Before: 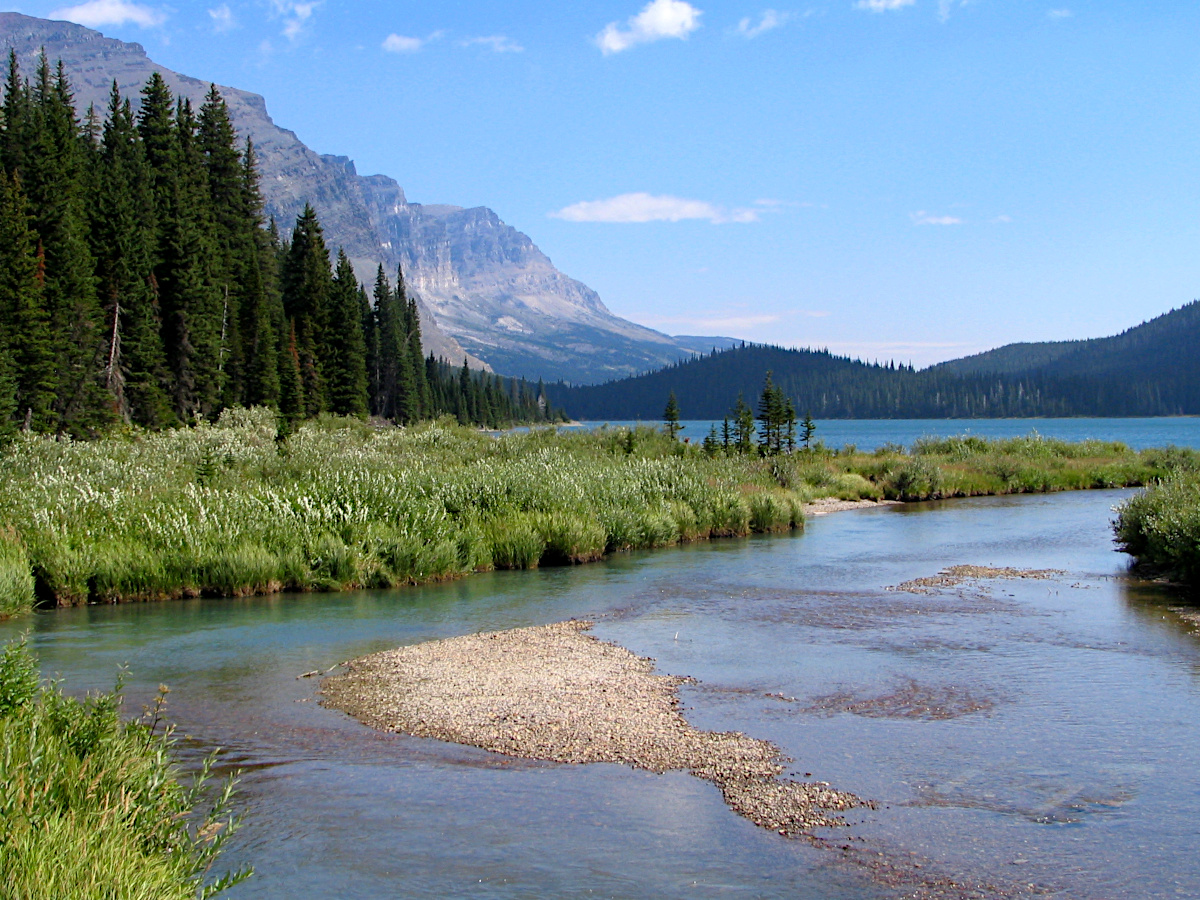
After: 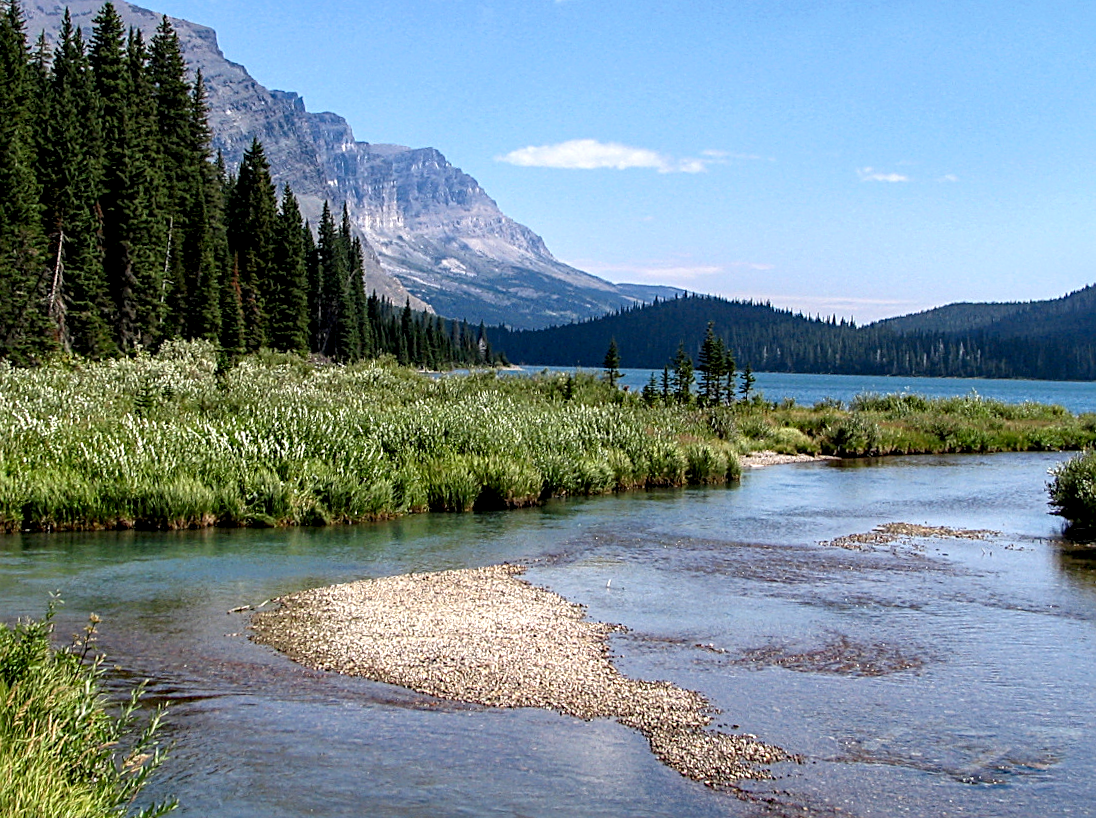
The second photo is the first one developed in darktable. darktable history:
crop and rotate: angle -2°, left 3.104%, top 4.191%, right 1.349%, bottom 0.677%
sharpen: on, module defaults
local contrast: highlights 60%, shadows 59%, detail 160%
